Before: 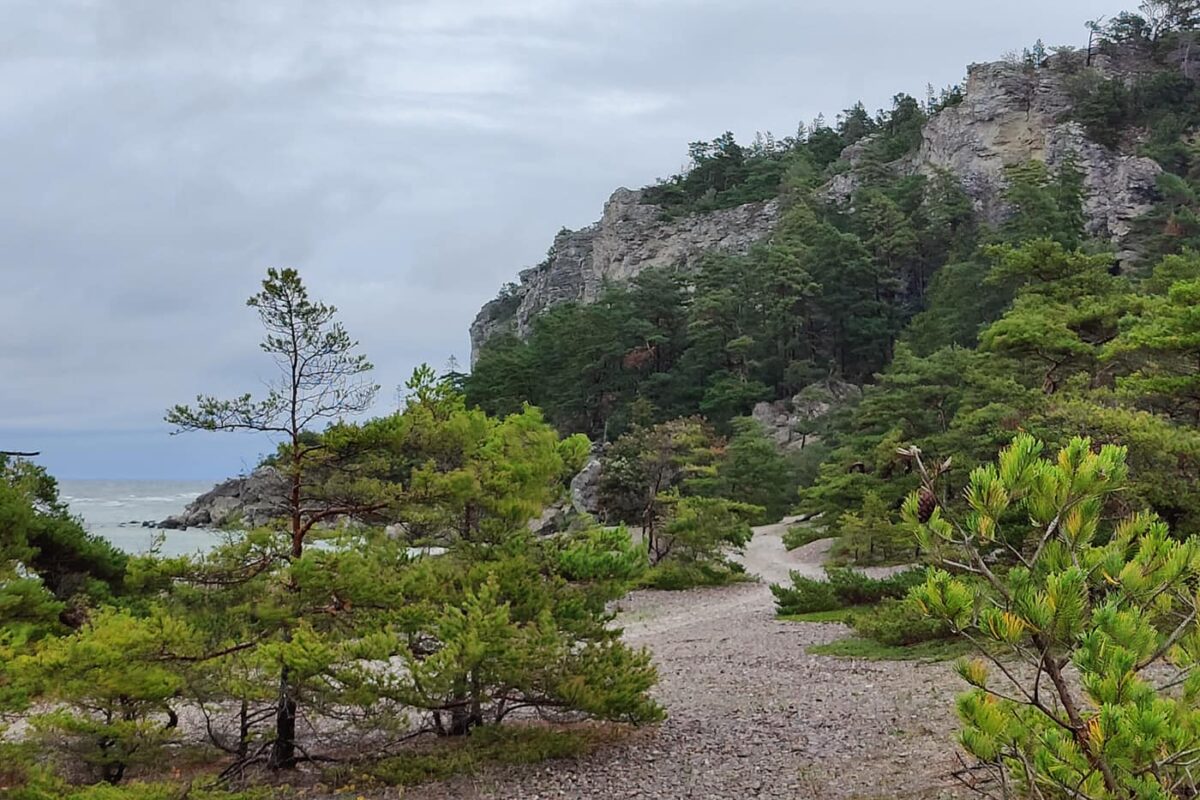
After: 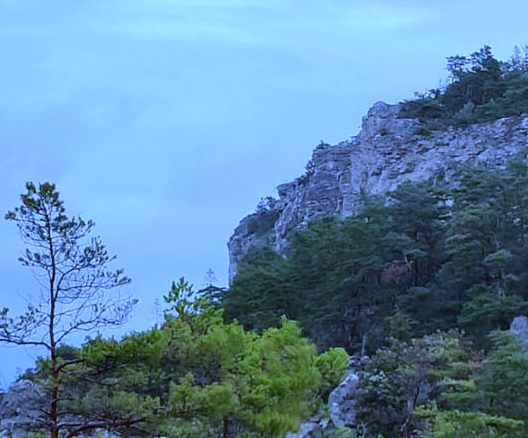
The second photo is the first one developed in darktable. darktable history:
white balance: red 0.766, blue 1.537
crop: left 20.248%, top 10.86%, right 35.675%, bottom 34.321%
